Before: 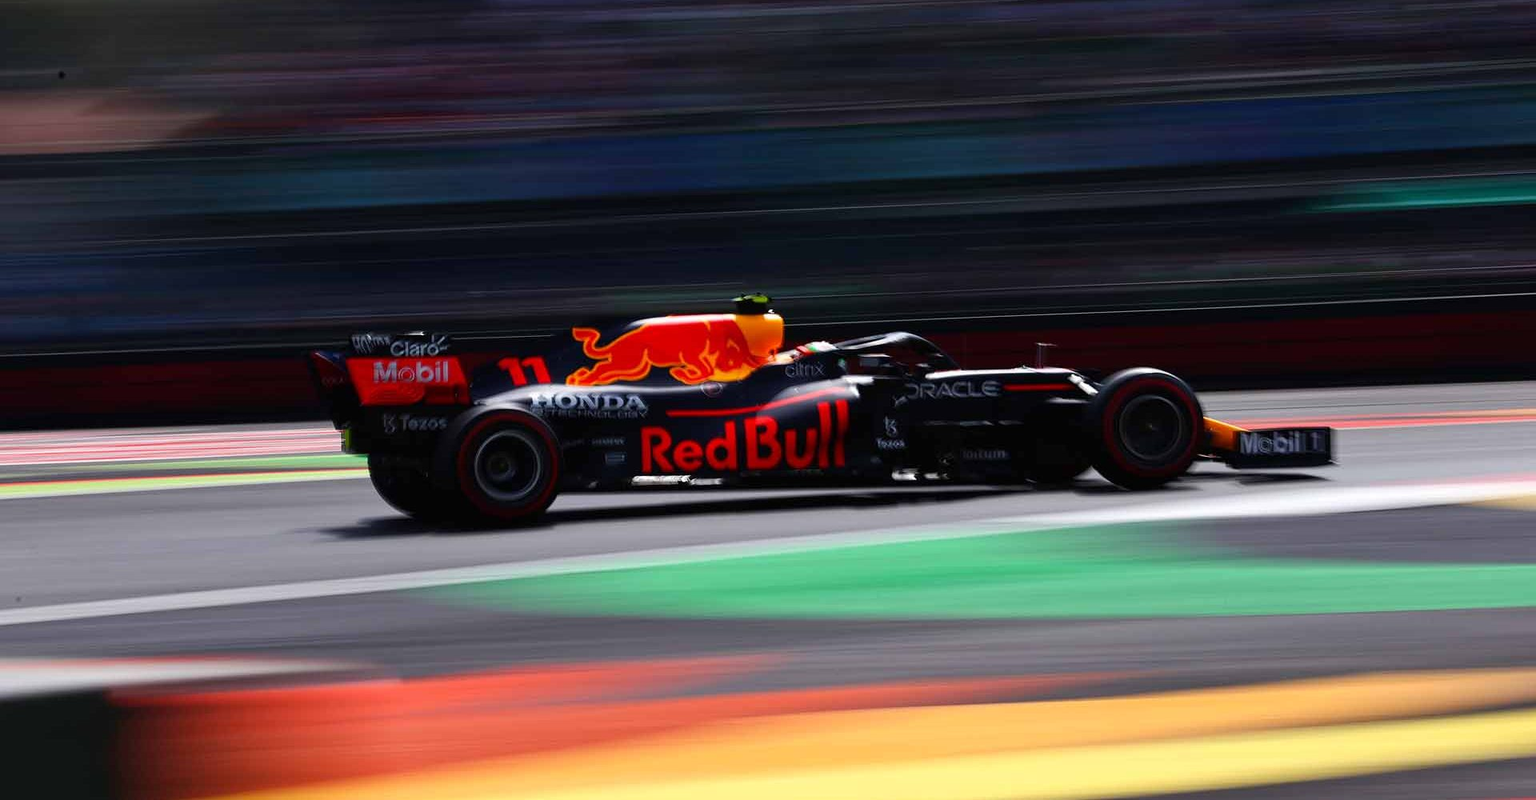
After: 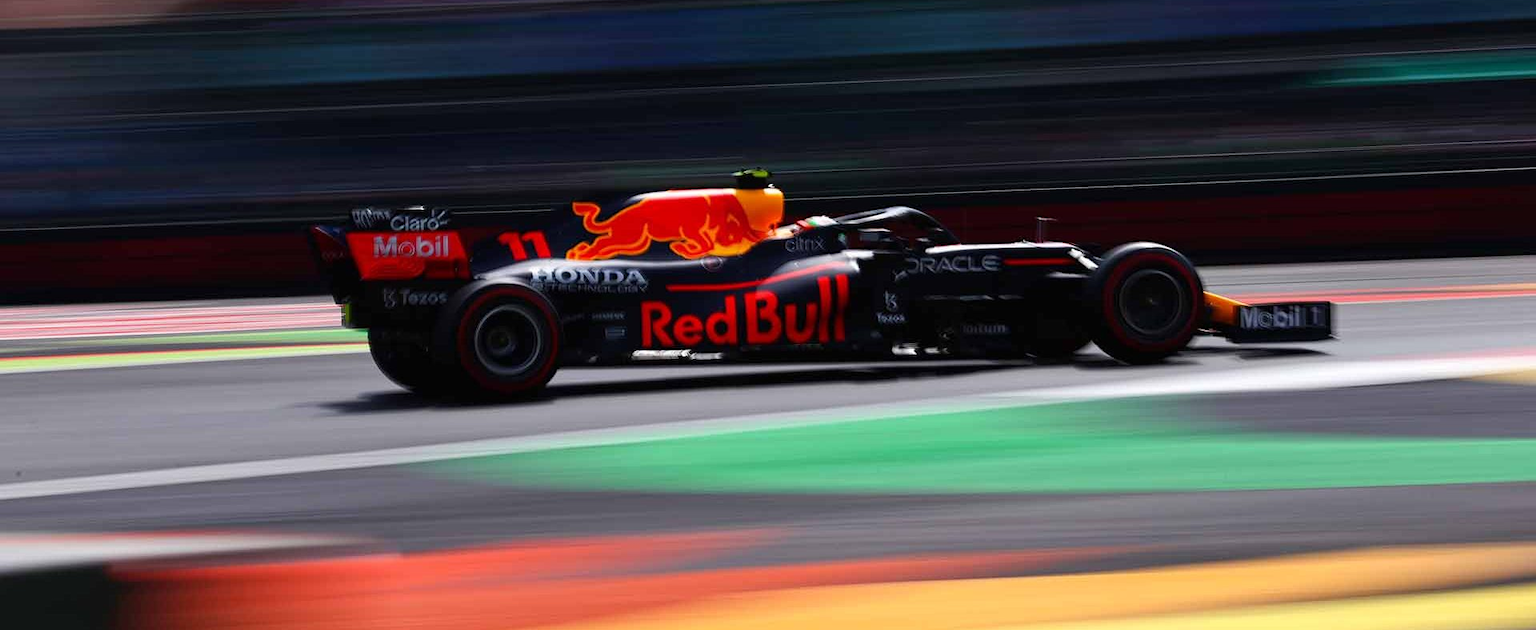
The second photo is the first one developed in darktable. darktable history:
crop and rotate: top 15.793%, bottom 5.344%
